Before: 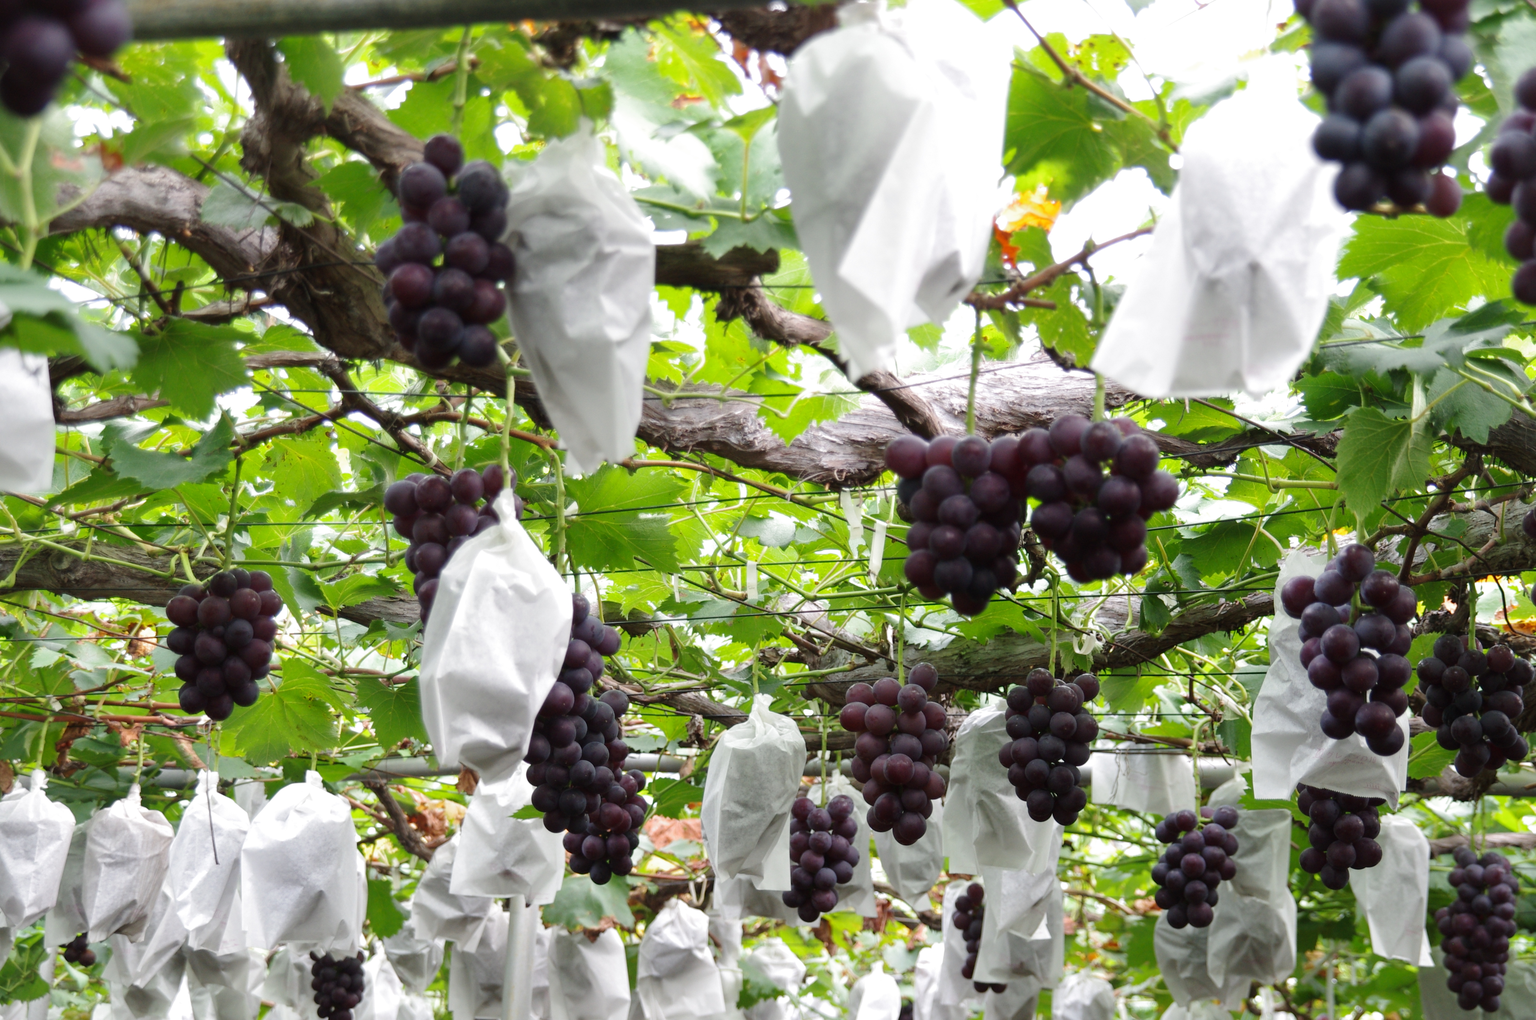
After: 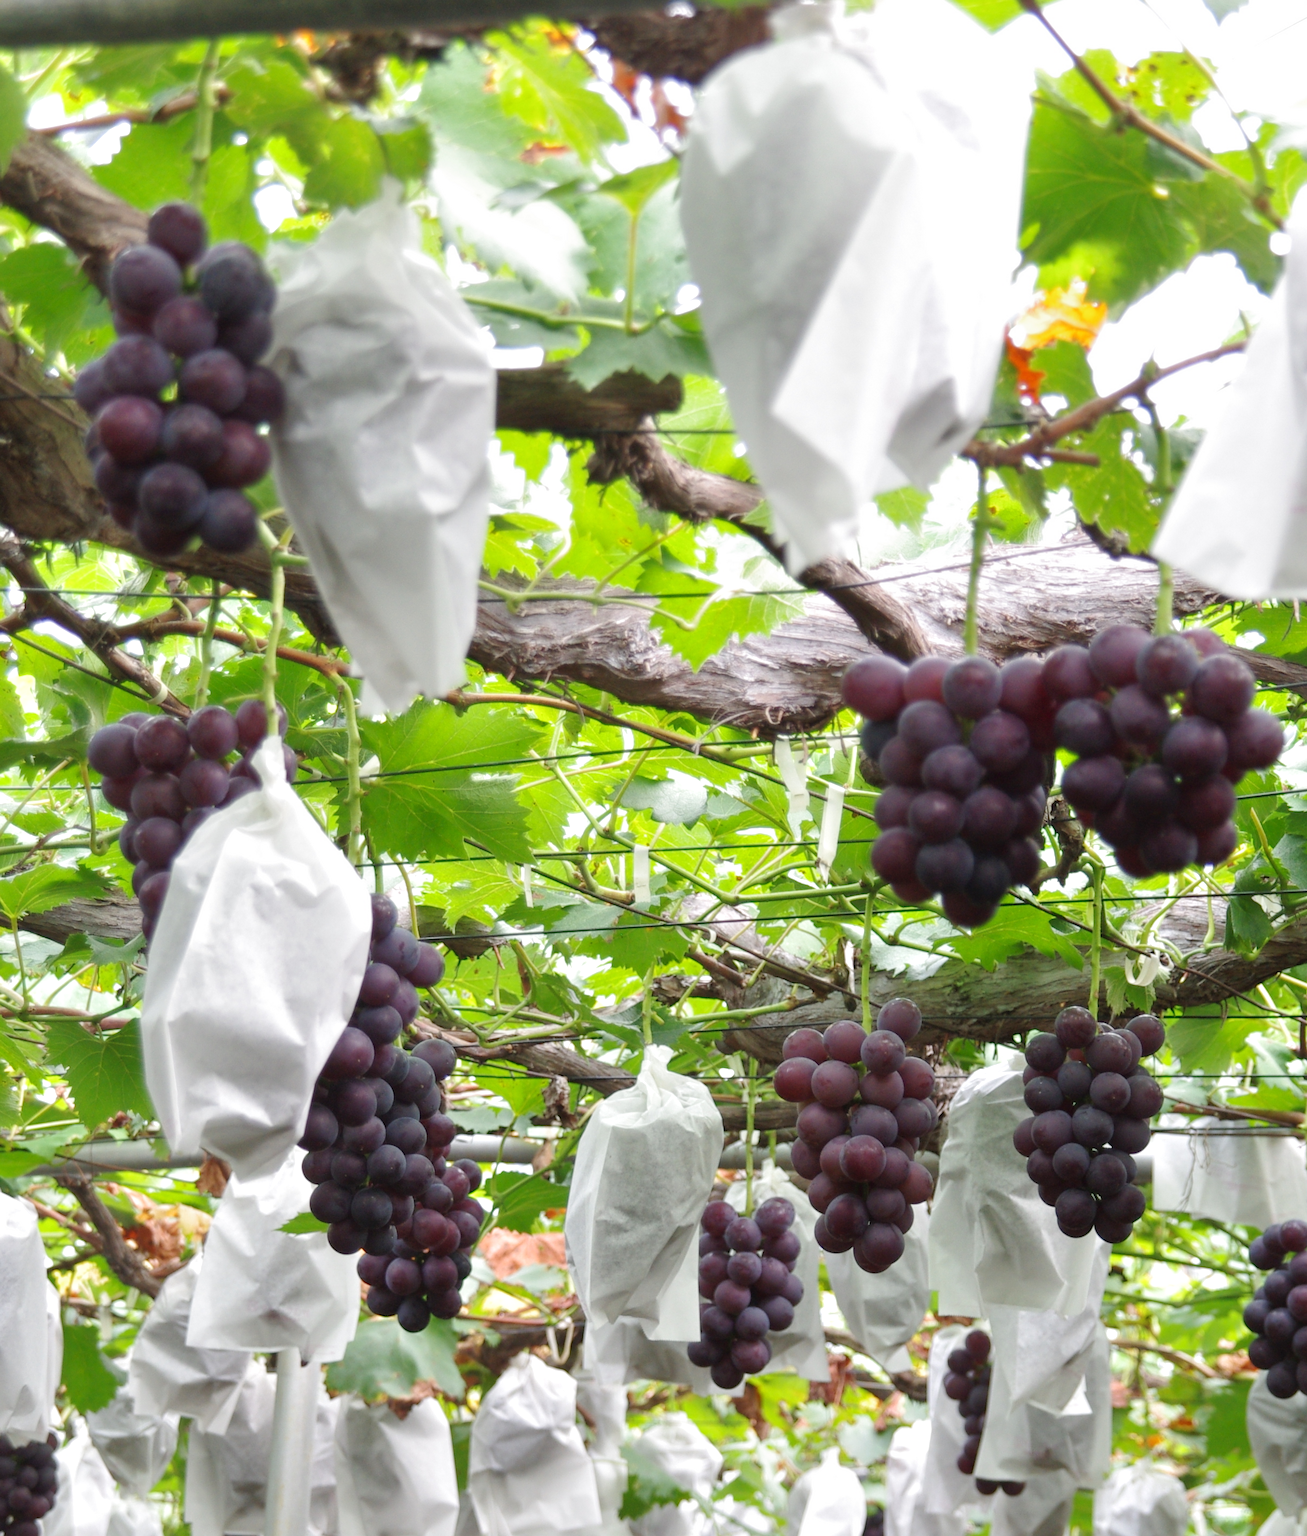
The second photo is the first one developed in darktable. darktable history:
tone equalizer: -8 EV 1.03 EV, -7 EV 0.97 EV, -6 EV 1 EV, -5 EV 1.04 EV, -4 EV 0.998 EV, -3 EV 0.731 EV, -2 EV 0.513 EV, -1 EV 0.271 EV
crop: left 21.241%, right 22.202%
